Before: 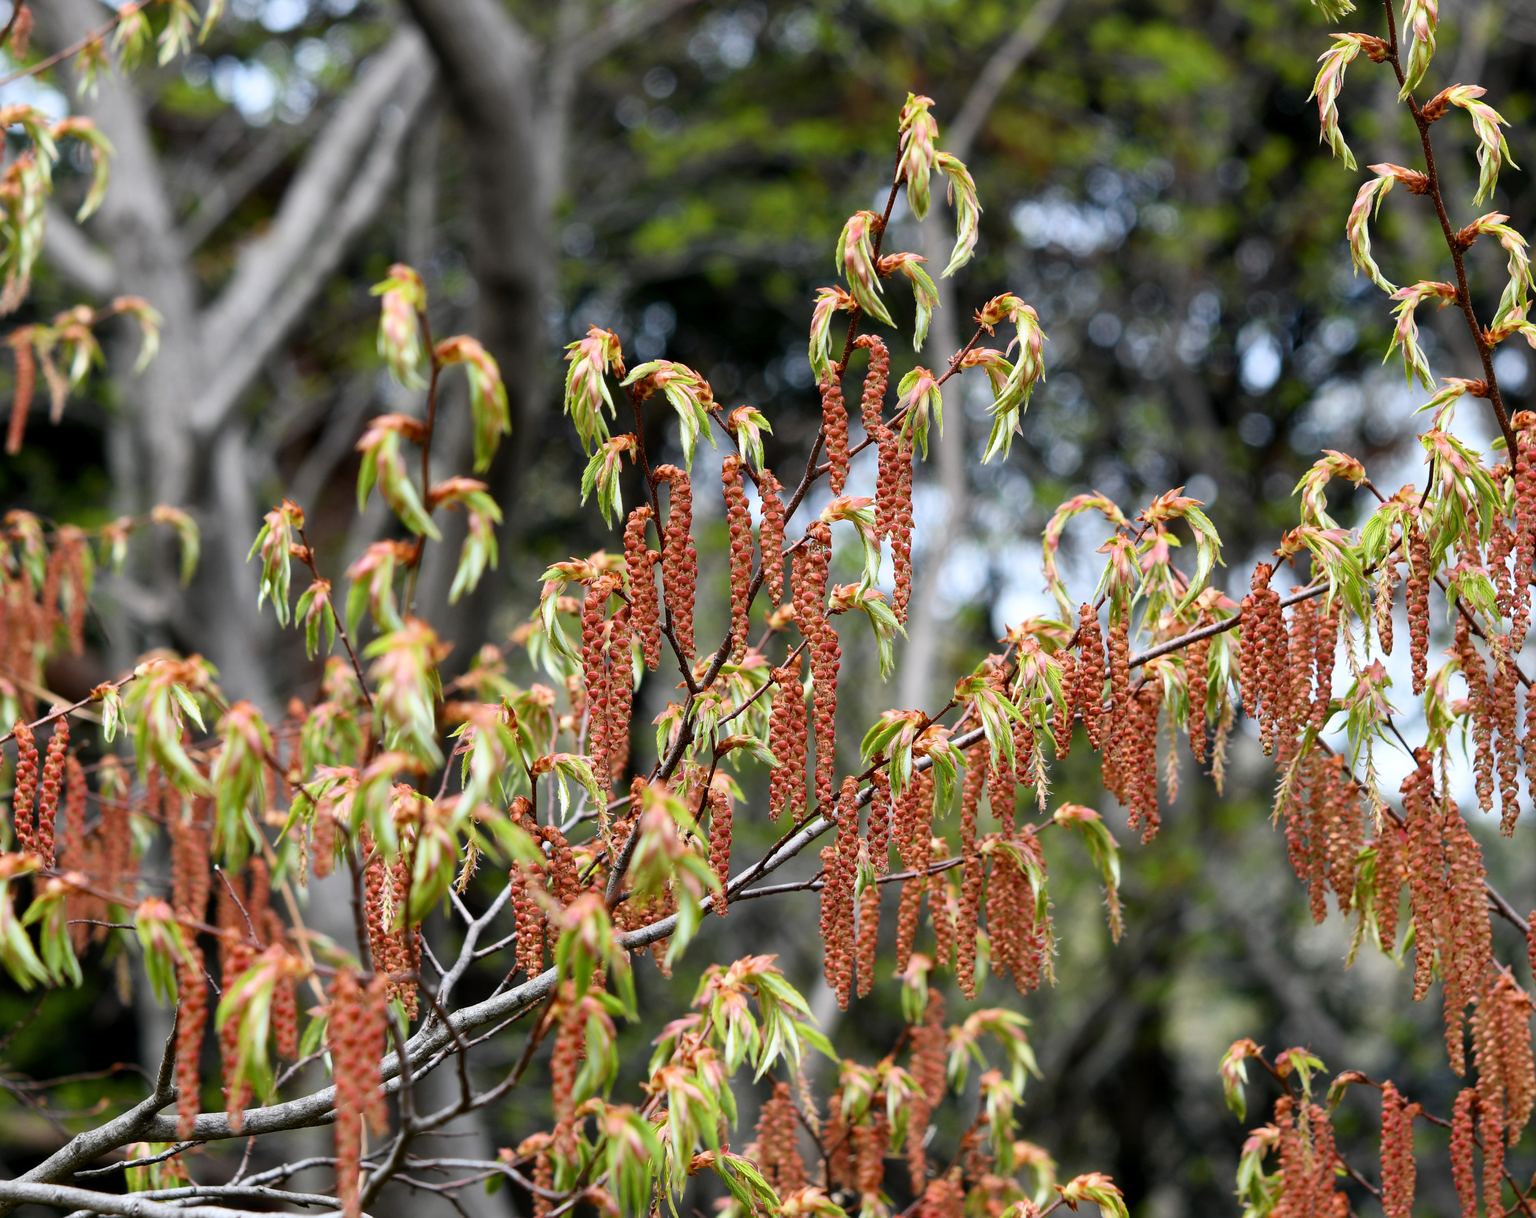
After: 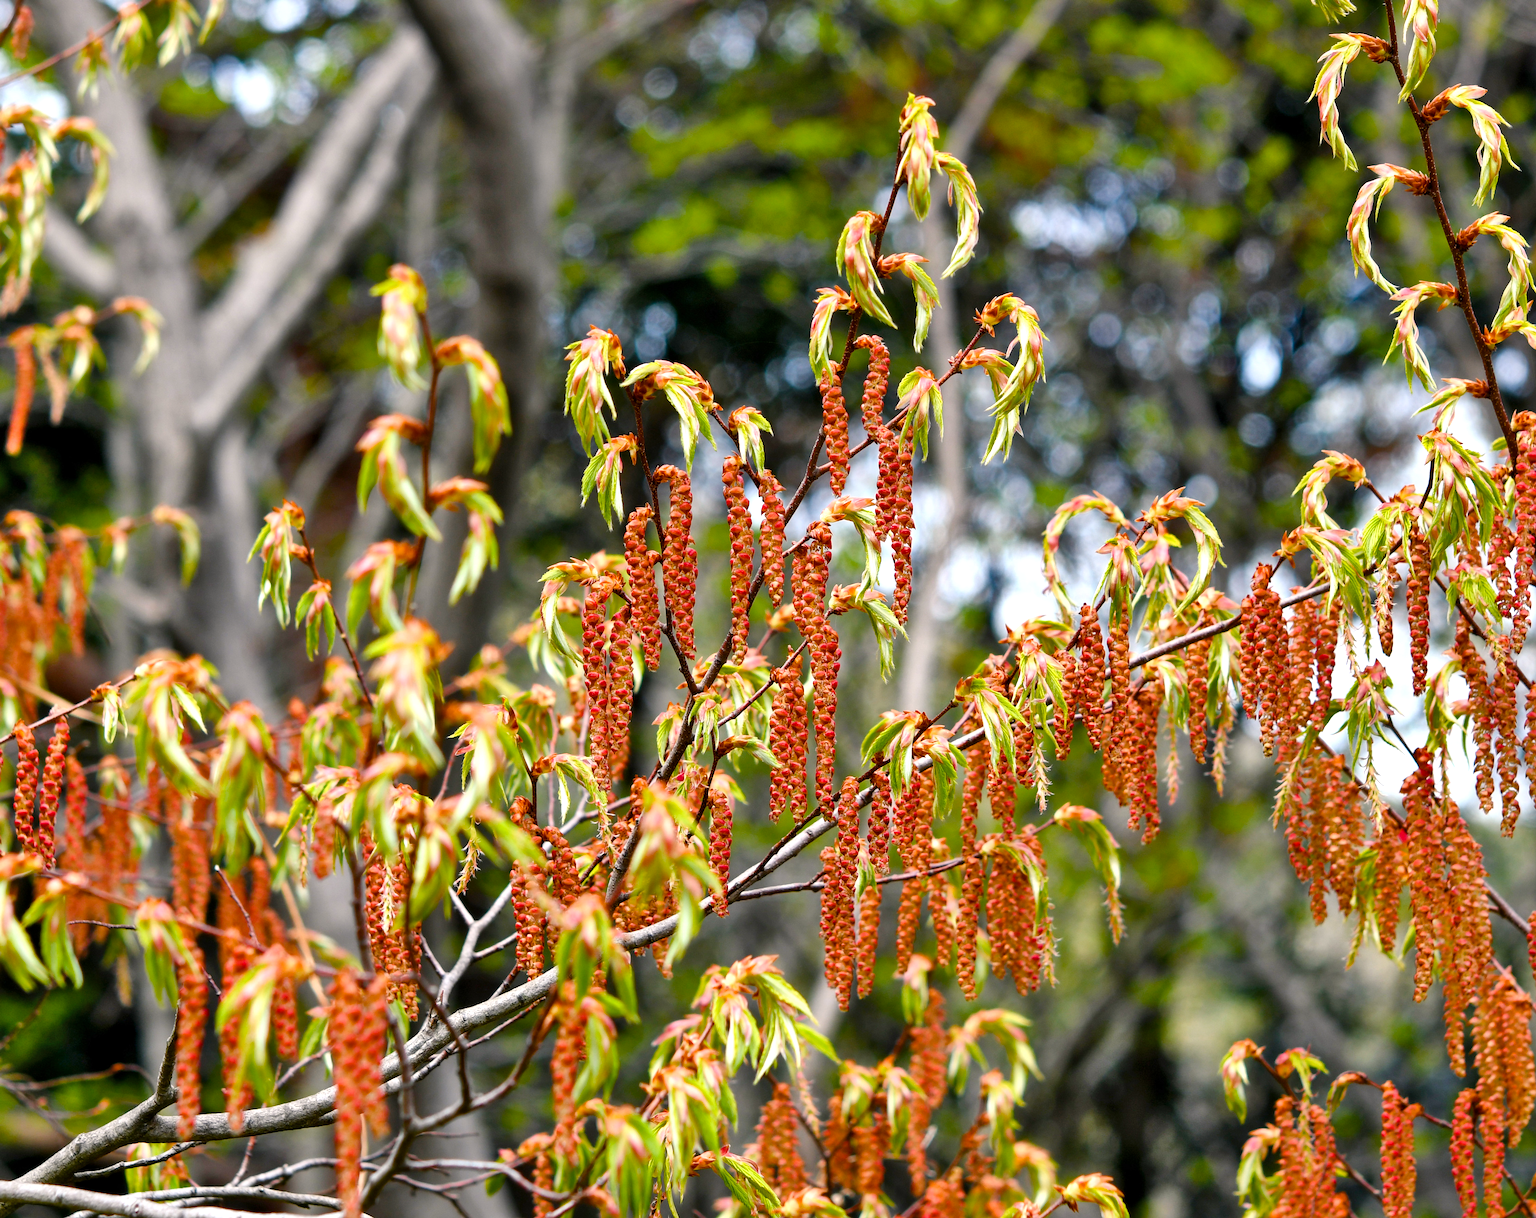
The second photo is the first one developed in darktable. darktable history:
shadows and highlights: shadows 60.38, soften with gaussian
color balance rgb: shadows lift › hue 86.27°, highlights gain › chroma 2.065%, highlights gain › hue 65.75°, perceptual saturation grading › global saturation 27.351%, perceptual saturation grading › highlights -27.734%, perceptual saturation grading › mid-tones 15.544%, perceptual saturation grading › shadows 33.194%, perceptual brilliance grading › global brilliance 9.505%, perceptual brilliance grading › shadows 14.467%, global vibrance 14.799%
